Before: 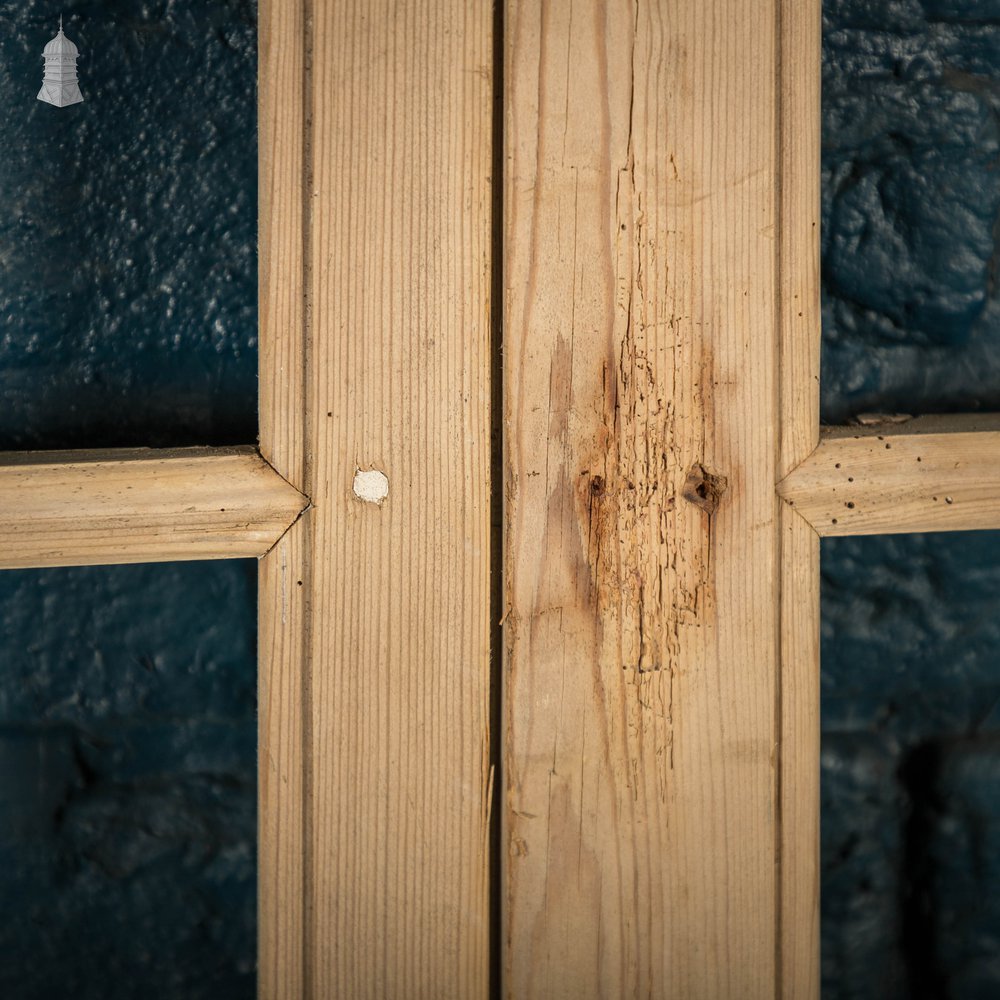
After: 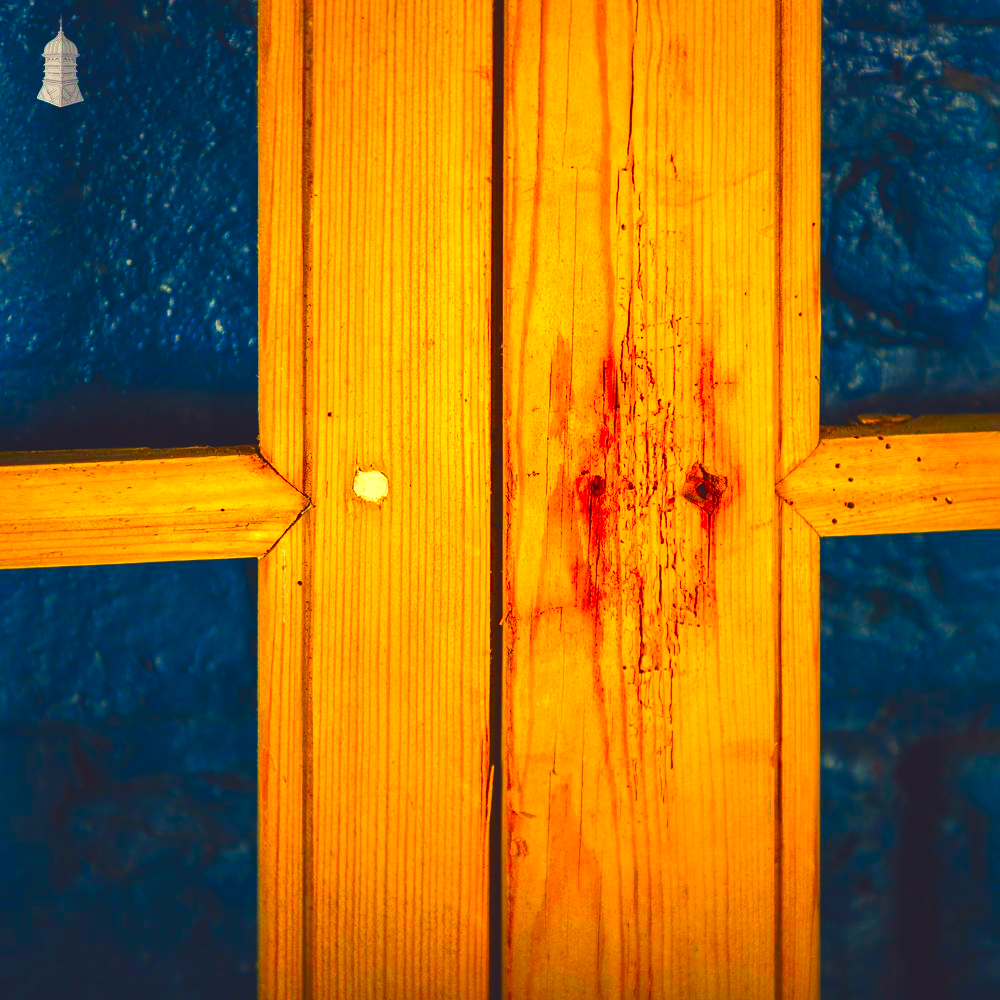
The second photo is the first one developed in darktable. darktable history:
color correction: saturation 3
tone equalizer: -8 EV -0.75 EV, -7 EV -0.7 EV, -6 EV -0.6 EV, -5 EV -0.4 EV, -3 EV 0.4 EV, -2 EV 0.6 EV, -1 EV 0.7 EV, +0 EV 0.75 EV, edges refinement/feathering 500, mask exposure compensation -1.57 EV, preserve details no
color balance rgb: shadows lift › chroma 3%, shadows lift › hue 280.8°, power › hue 330°, highlights gain › chroma 3%, highlights gain › hue 75.6°, global offset › luminance 1.5%, perceptual saturation grading › global saturation 20%, perceptual saturation grading › highlights -25%, perceptual saturation grading › shadows 50%, global vibrance 30%
